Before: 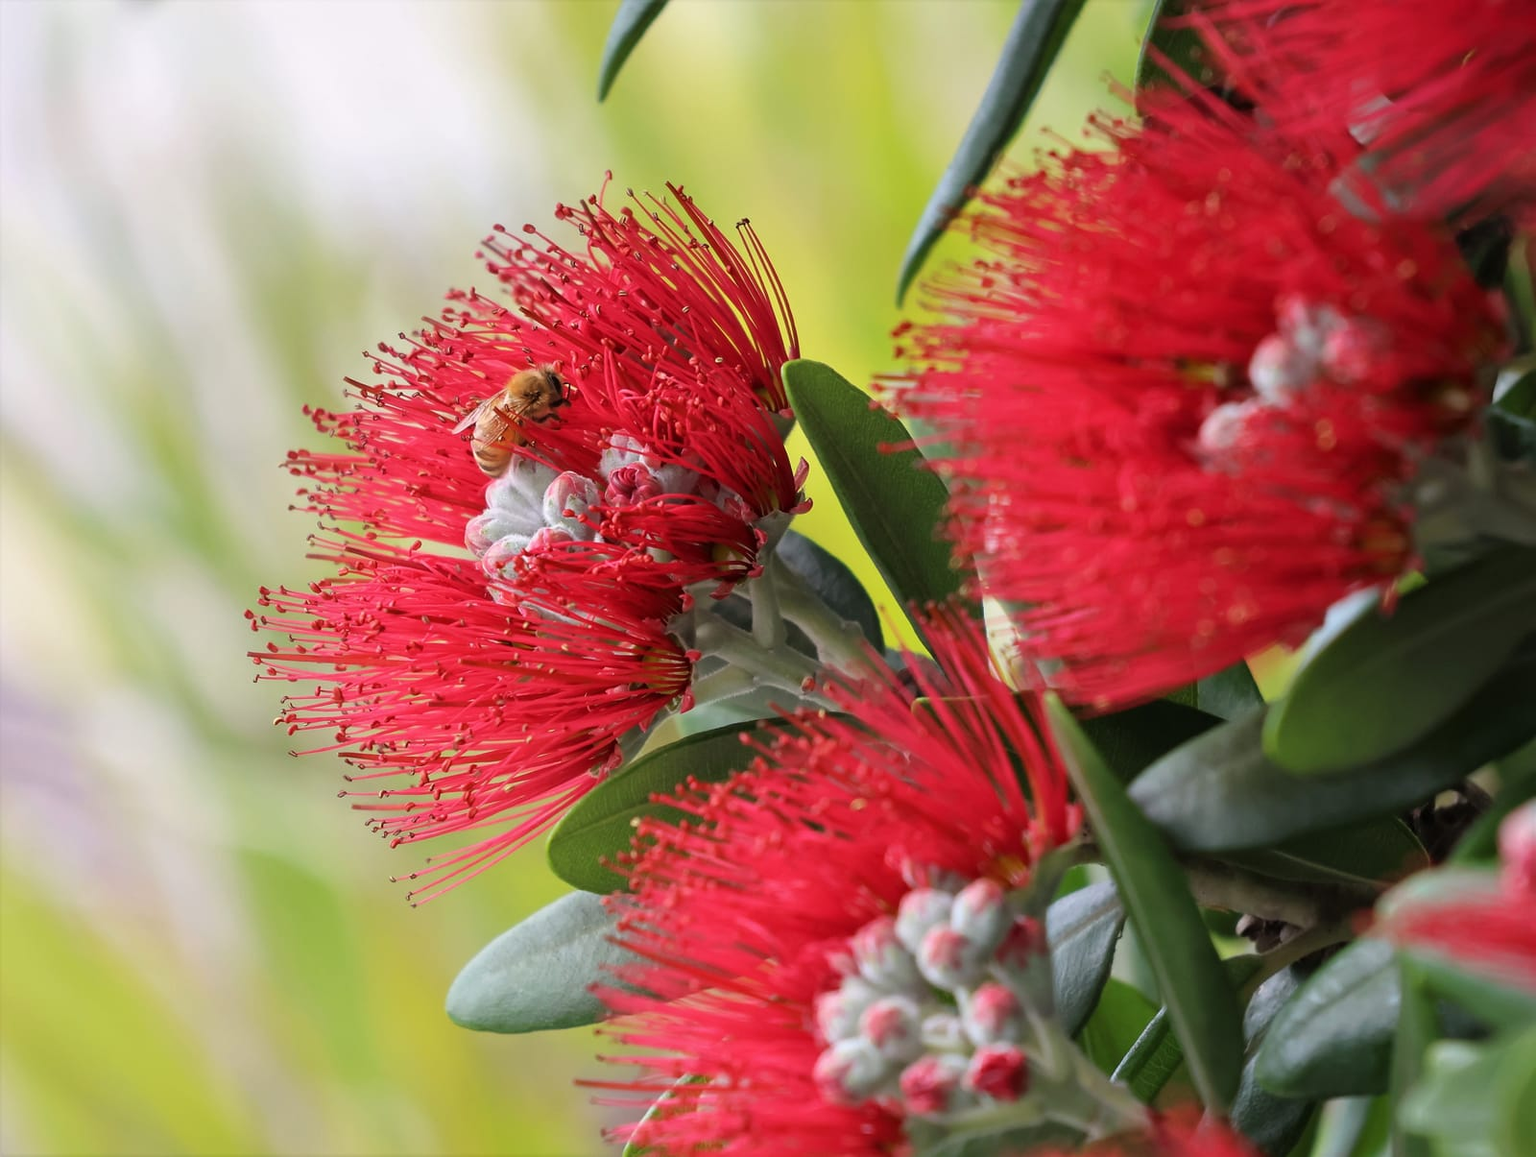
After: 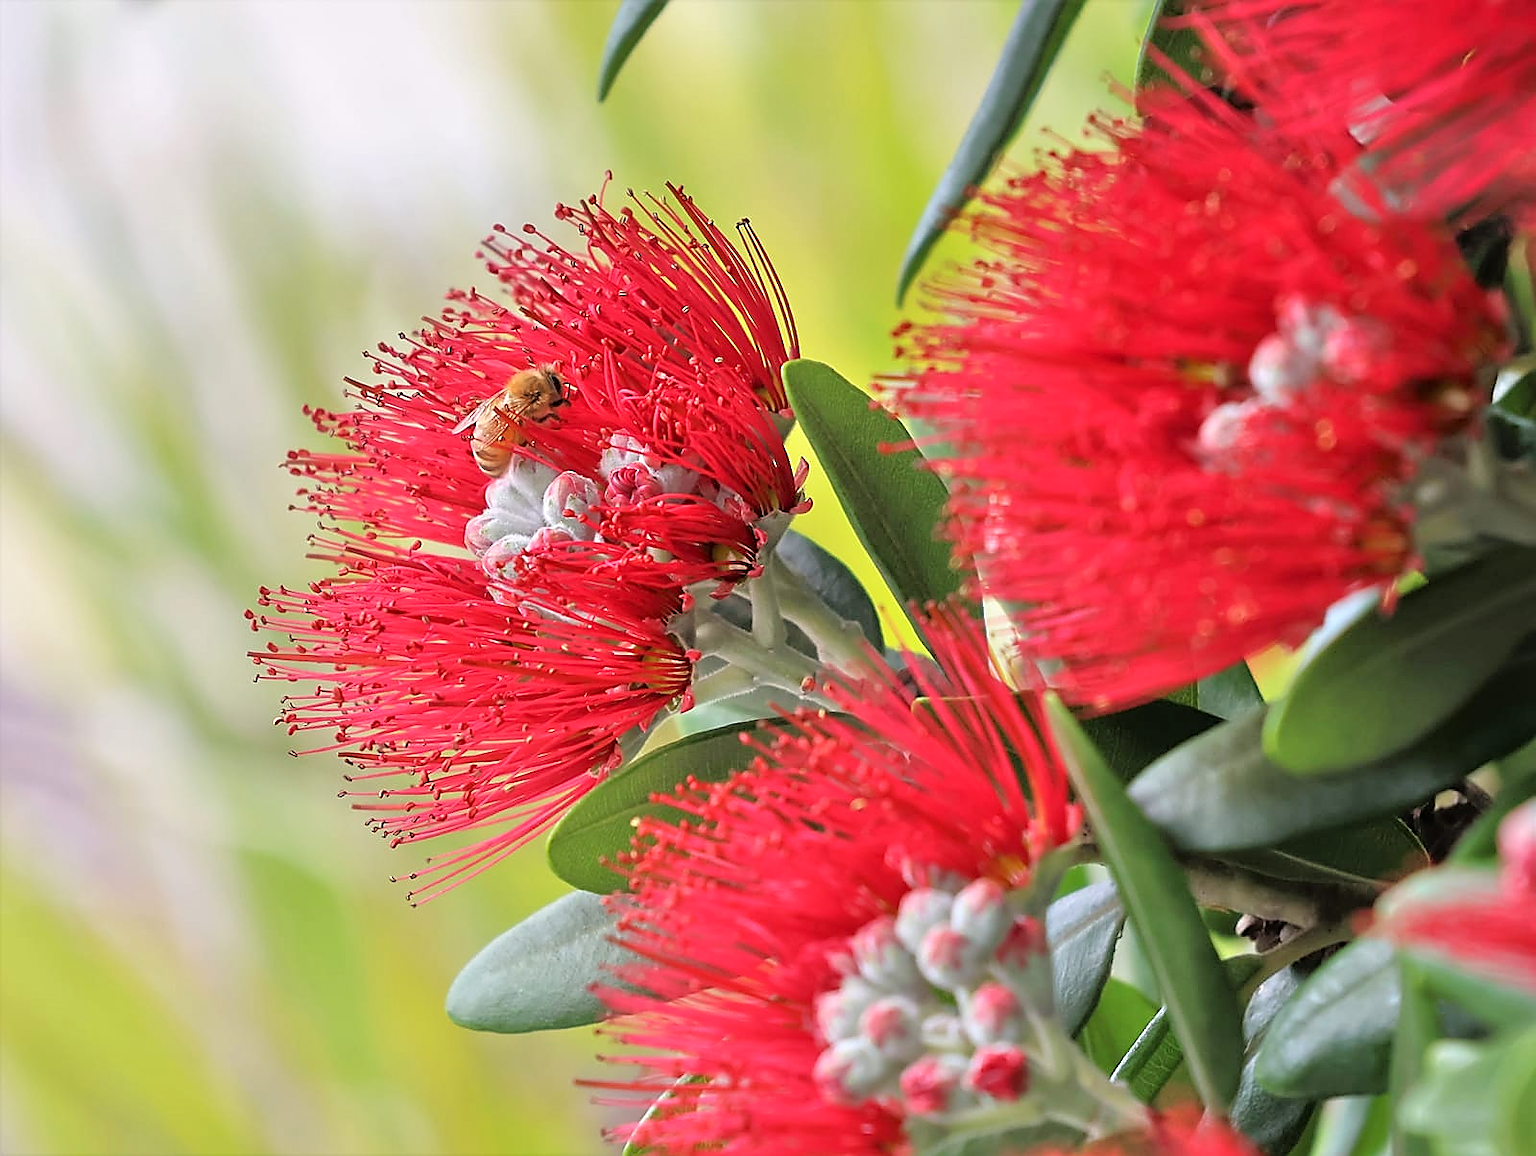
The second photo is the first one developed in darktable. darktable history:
tone equalizer: -7 EV 0.15 EV, -6 EV 0.6 EV, -5 EV 1.15 EV, -4 EV 1.33 EV, -3 EV 1.15 EV, -2 EV 0.6 EV, -1 EV 0.15 EV, mask exposure compensation -0.5 EV
sharpen: radius 1.4, amount 1.25, threshold 0.7
